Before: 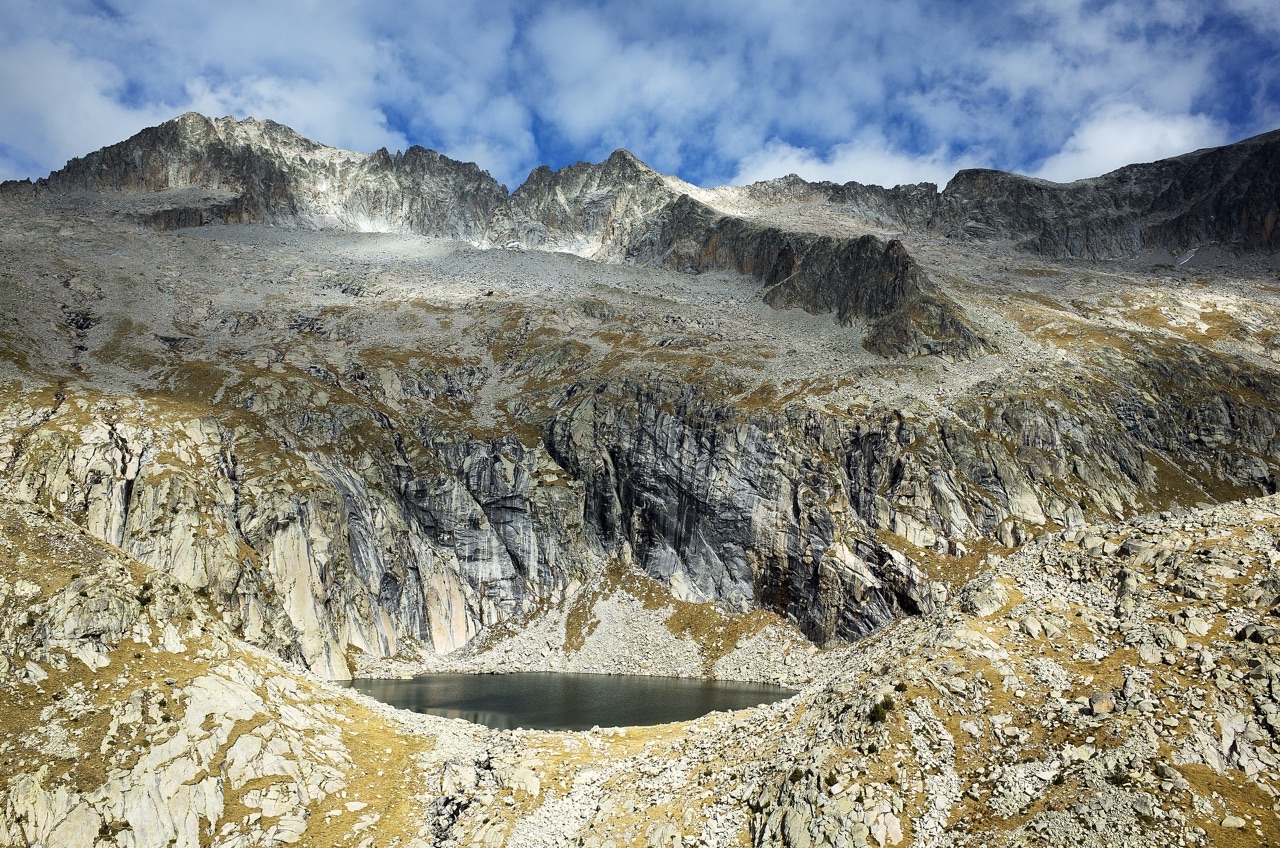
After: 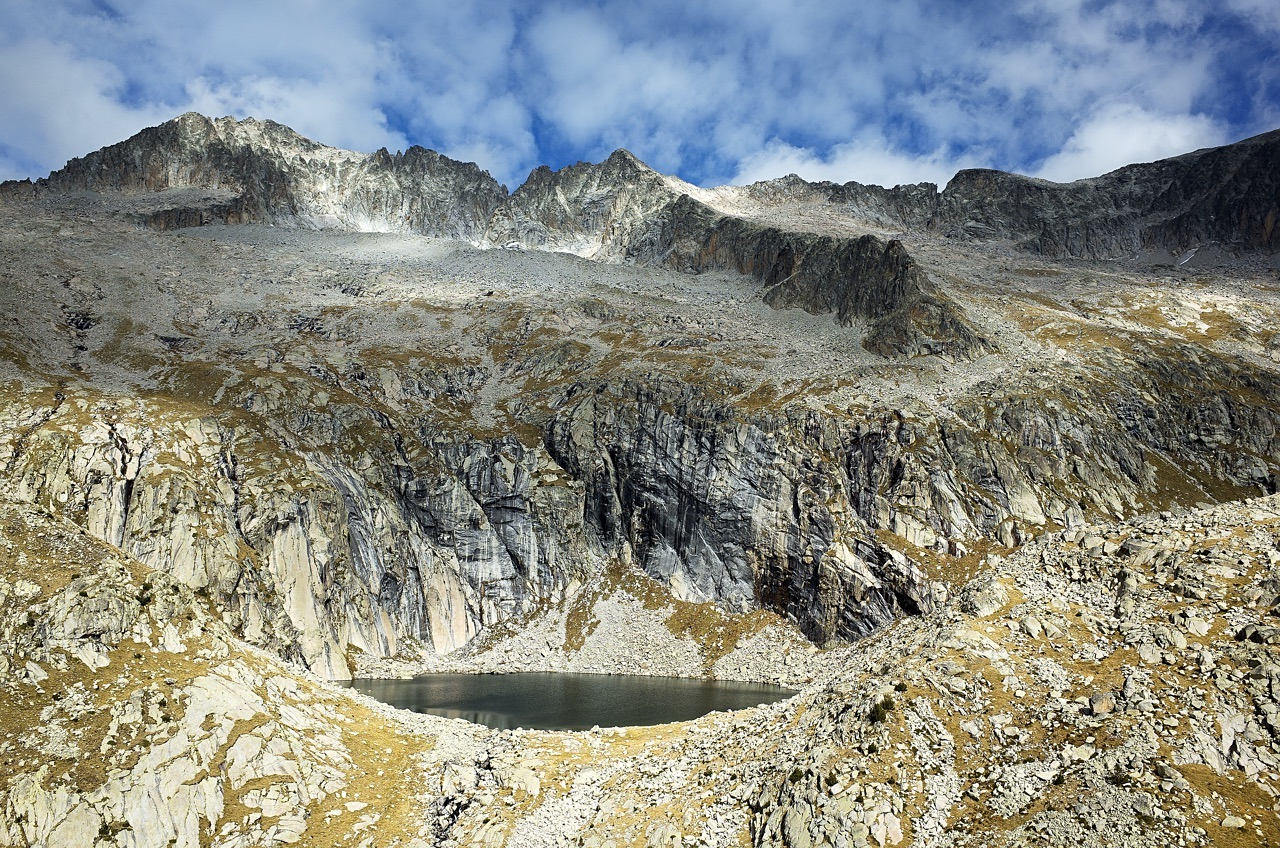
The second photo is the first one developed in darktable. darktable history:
sharpen: amount 0.215
exposure: compensate highlight preservation false
